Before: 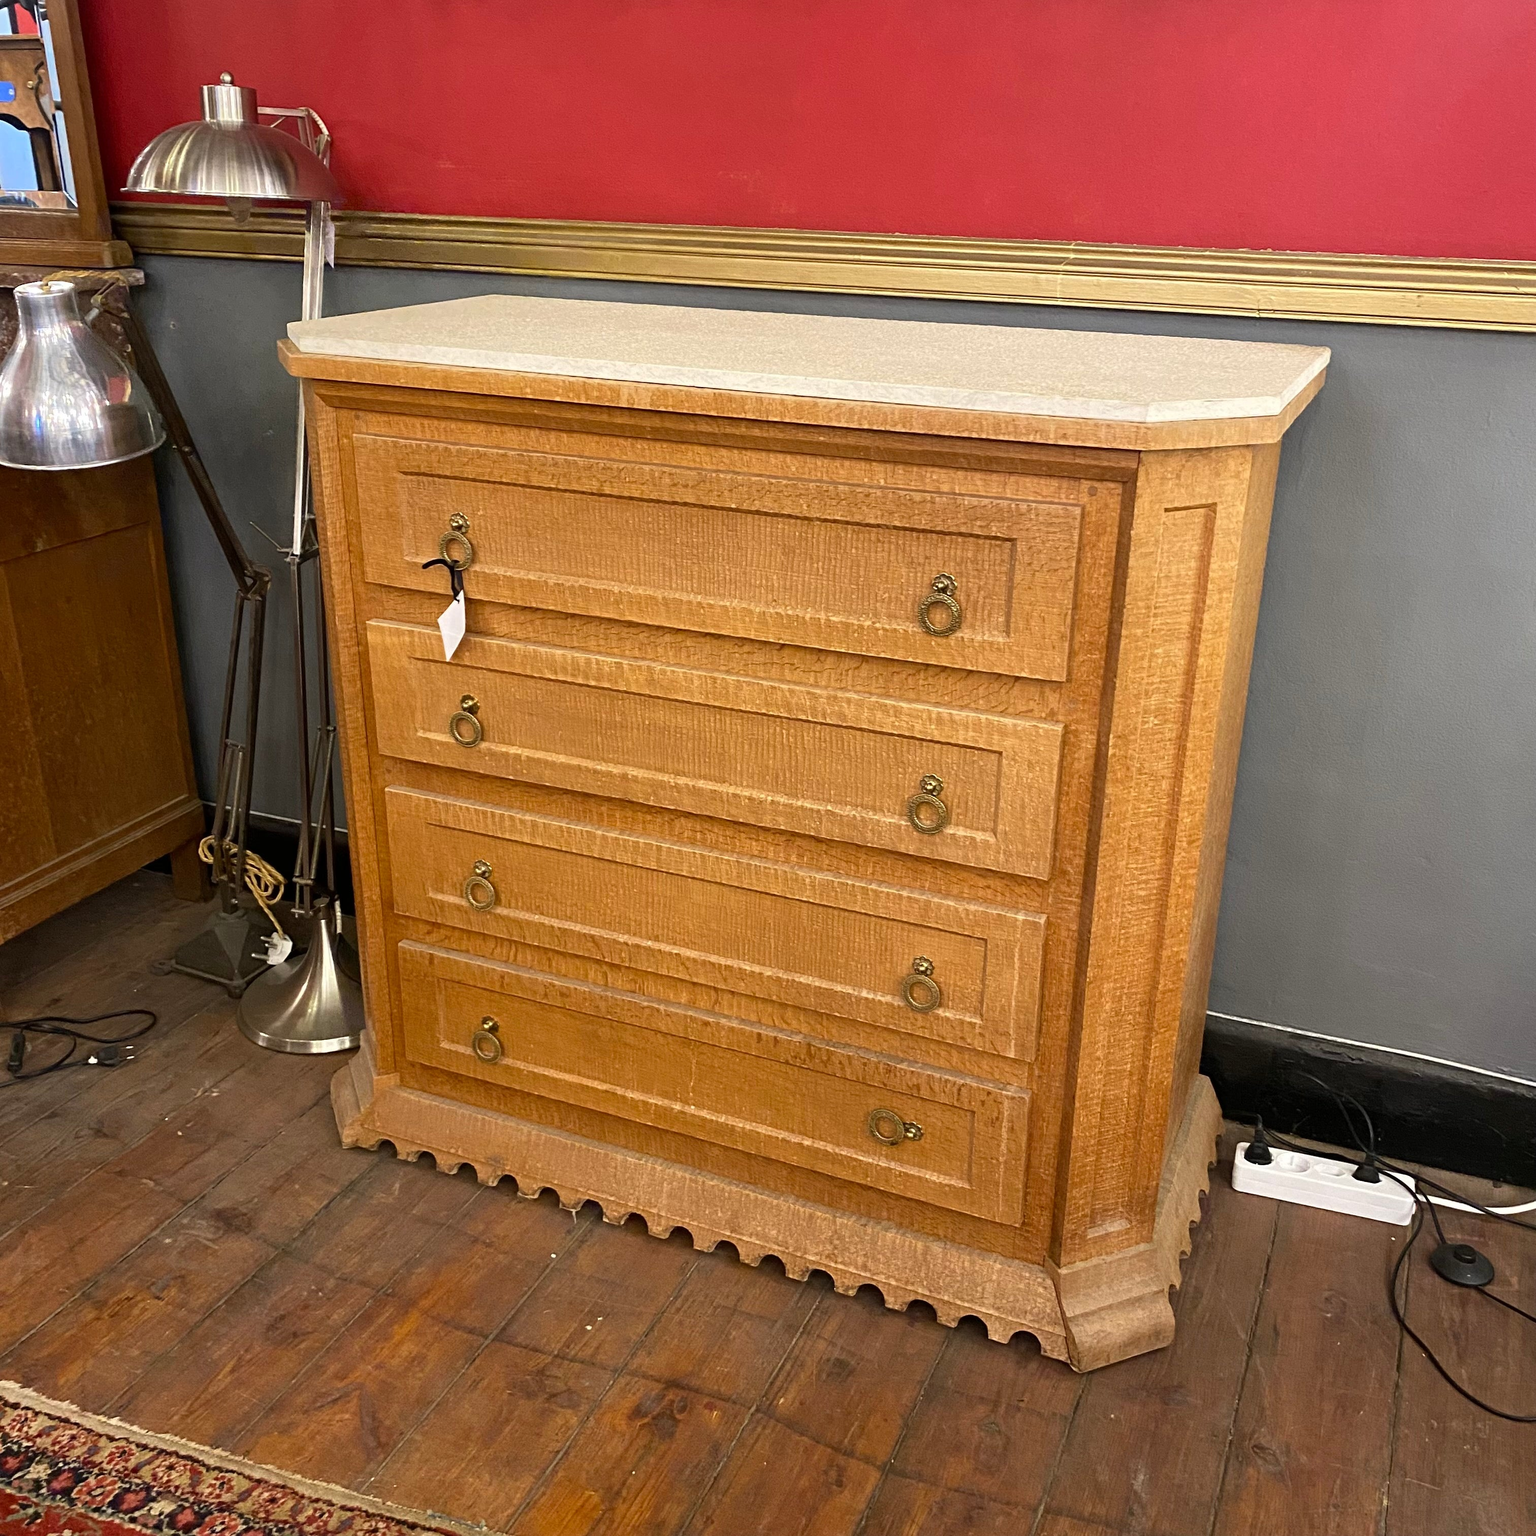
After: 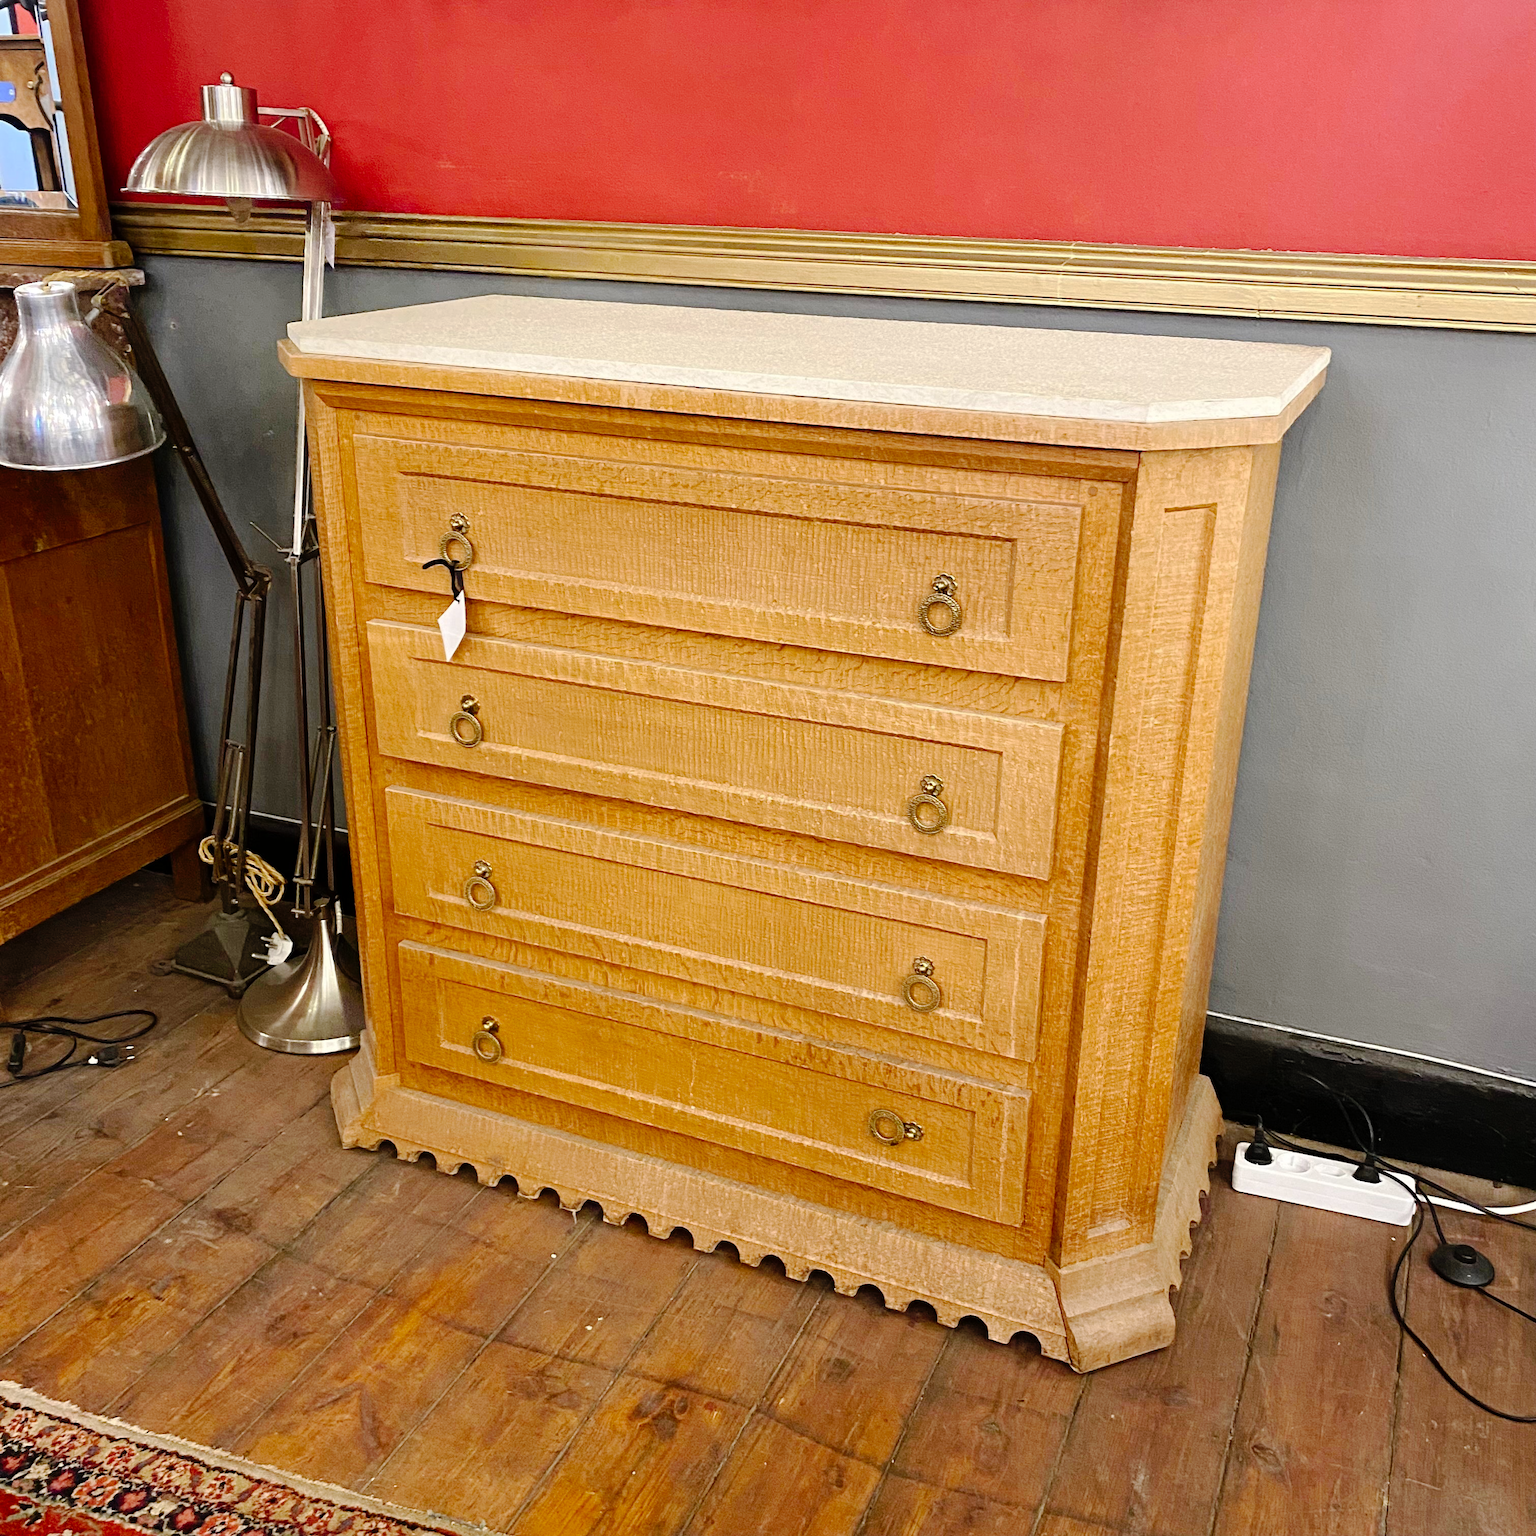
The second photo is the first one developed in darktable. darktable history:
tone curve: curves: ch0 [(0, 0) (0.003, 0.001) (0.011, 0.008) (0.025, 0.015) (0.044, 0.025) (0.069, 0.037) (0.1, 0.056) (0.136, 0.091) (0.177, 0.157) (0.224, 0.231) (0.277, 0.319) (0.335, 0.4) (0.399, 0.493) (0.468, 0.571) (0.543, 0.645) (0.623, 0.706) (0.709, 0.77) (0.801, 0.838) (0.898, 0.918) (1, 1)], preserve colors none
